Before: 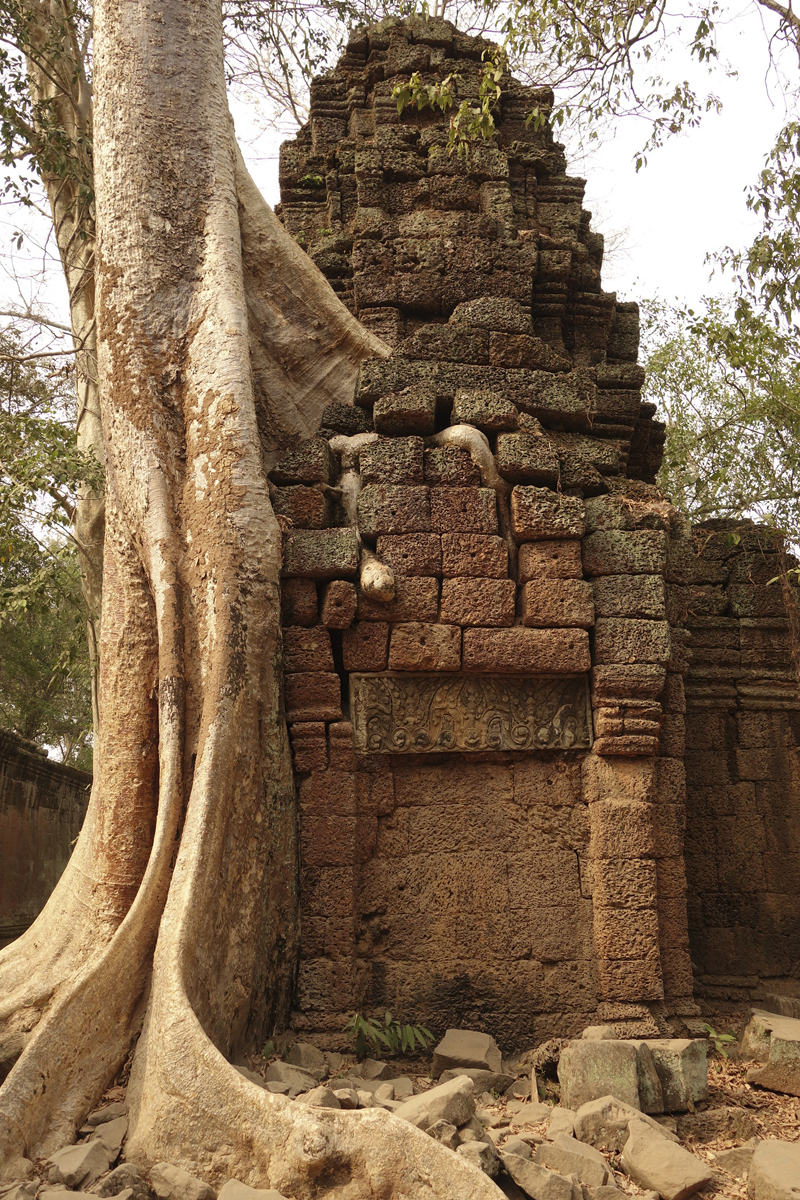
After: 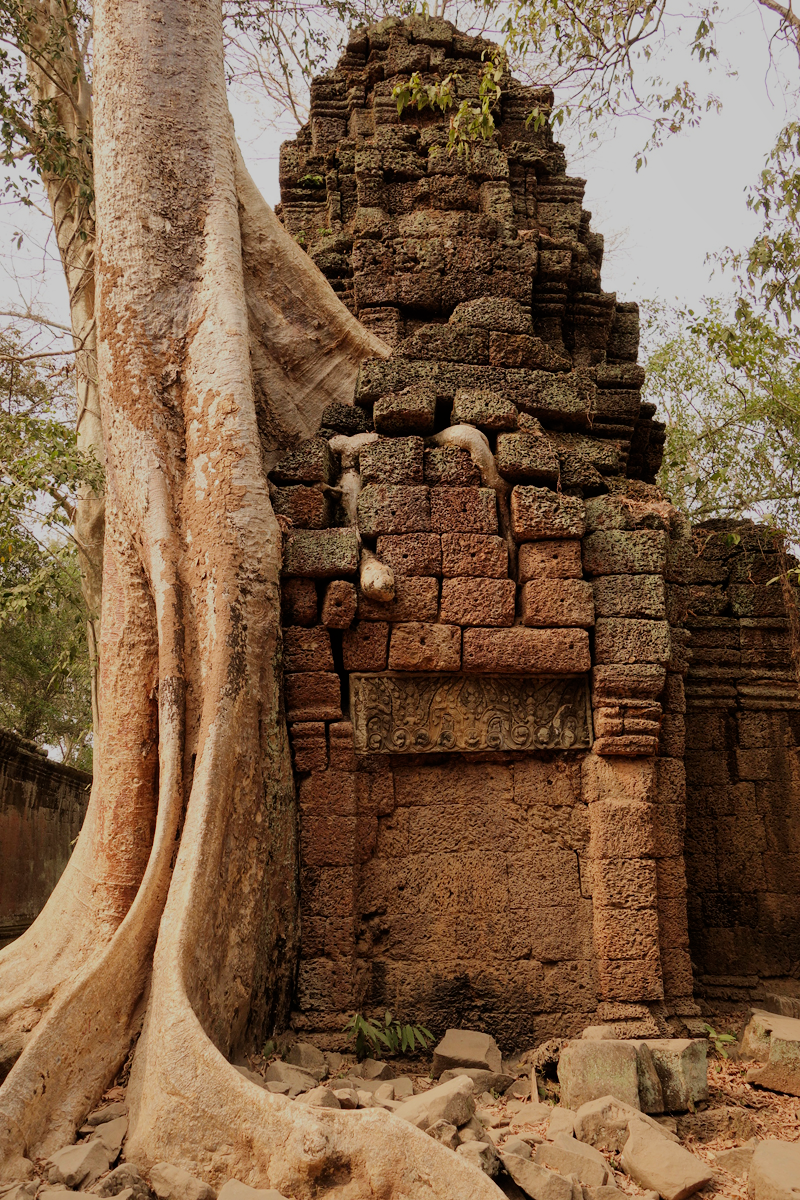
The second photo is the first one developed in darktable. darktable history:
filmic rgb: black relative exposure -7.43 EV, white relative exposure 4.83 EV, threshold -0.291 EV, transition 3.19 EV, structure ↔ texture 99.23%, hardness 3.39, enable highlight reconstruction true
exposure: exposure -0.154 EV, compensate exposure bias true, compensate highlight preservation false
shadows and highlights: shadows -20.51, white point adjustment -1.91, highlights -34.72
